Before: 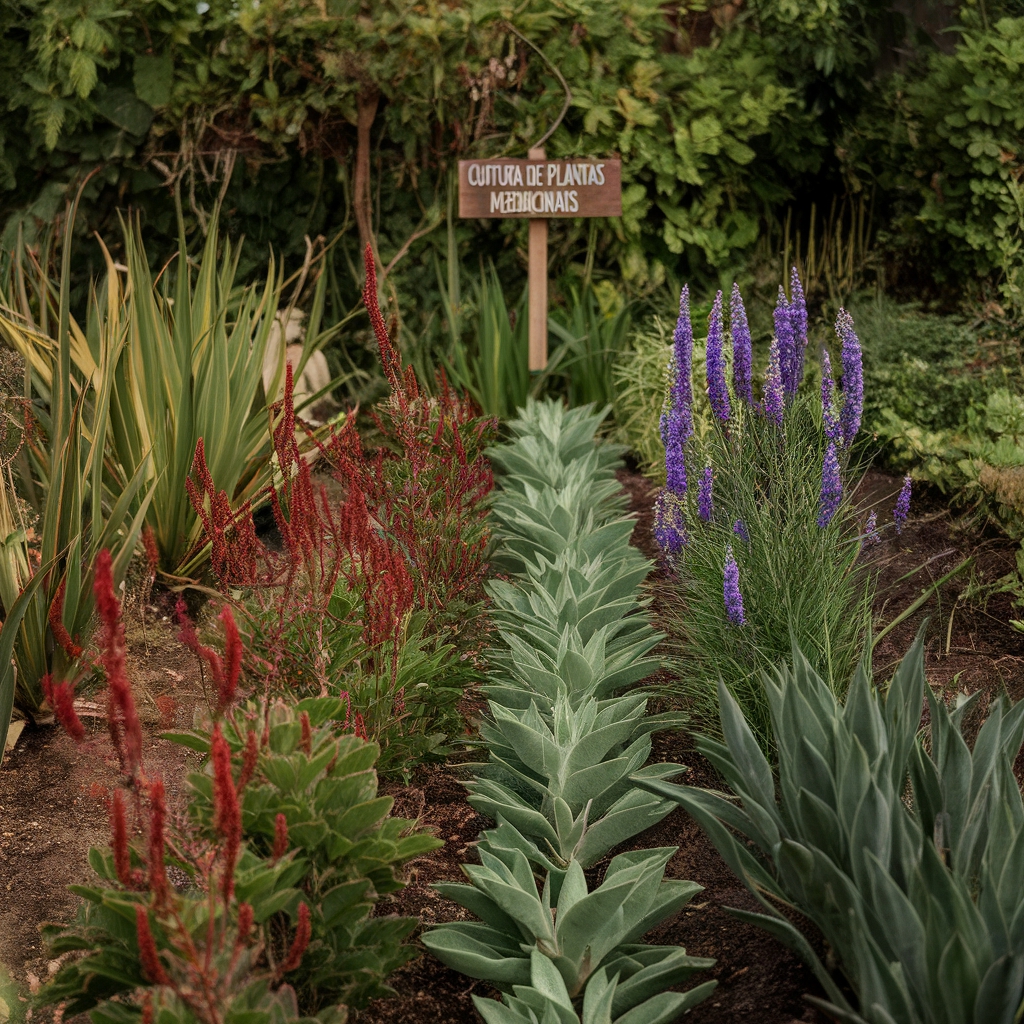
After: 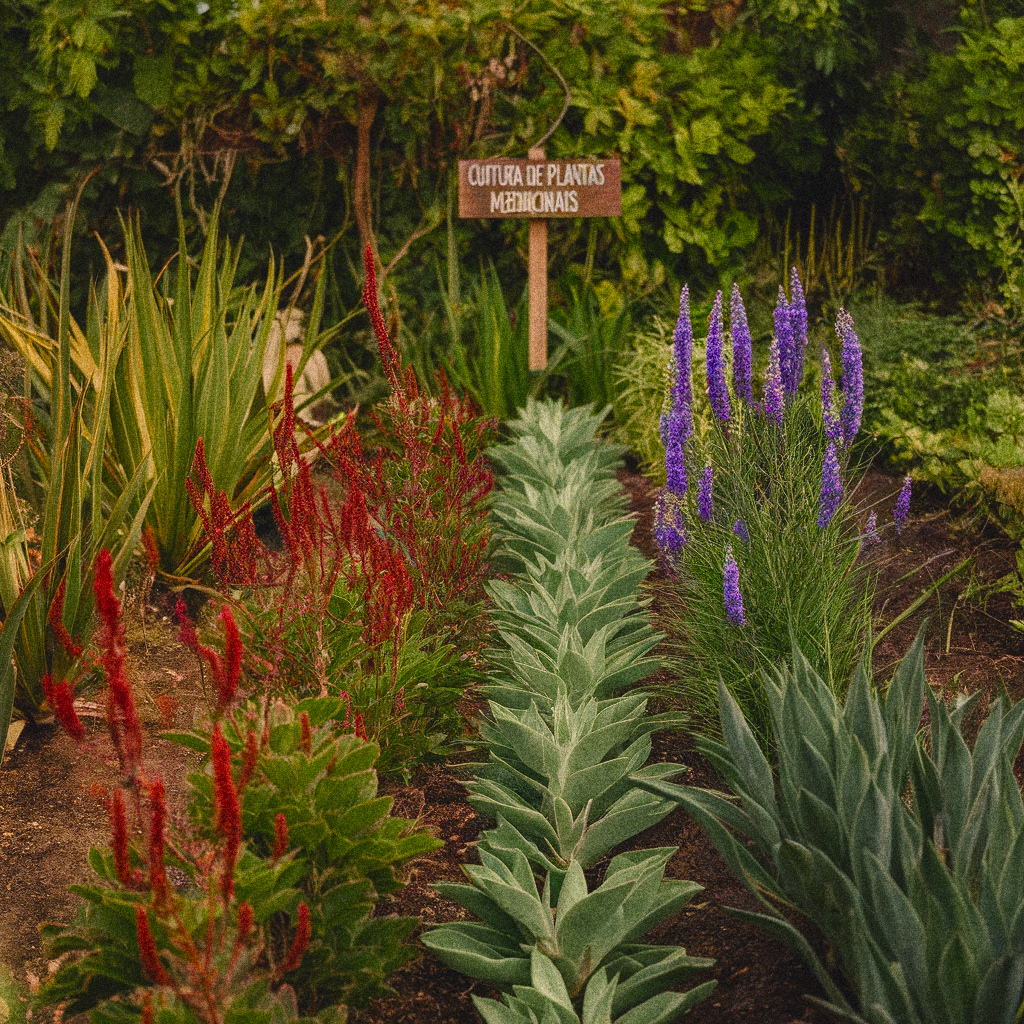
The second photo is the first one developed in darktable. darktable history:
color balance rgb: shadows lift › chroma 2%, shadows lift › hue 247.2°, power › chroma 0.3%, power › hue 25.2°, highlights gain › chroma 3%, highlights gain › hue 60°, global offset › luminance 0.75%, perceptual saturation grading › global saturation 20%, perceptual saturation grading › highlights -20%, perceptual saturation grading › shadows 30%, global vibrance 20%
grain: coarseness 14.49 ISO, strength 48.04%, mid-tones bias 35%
